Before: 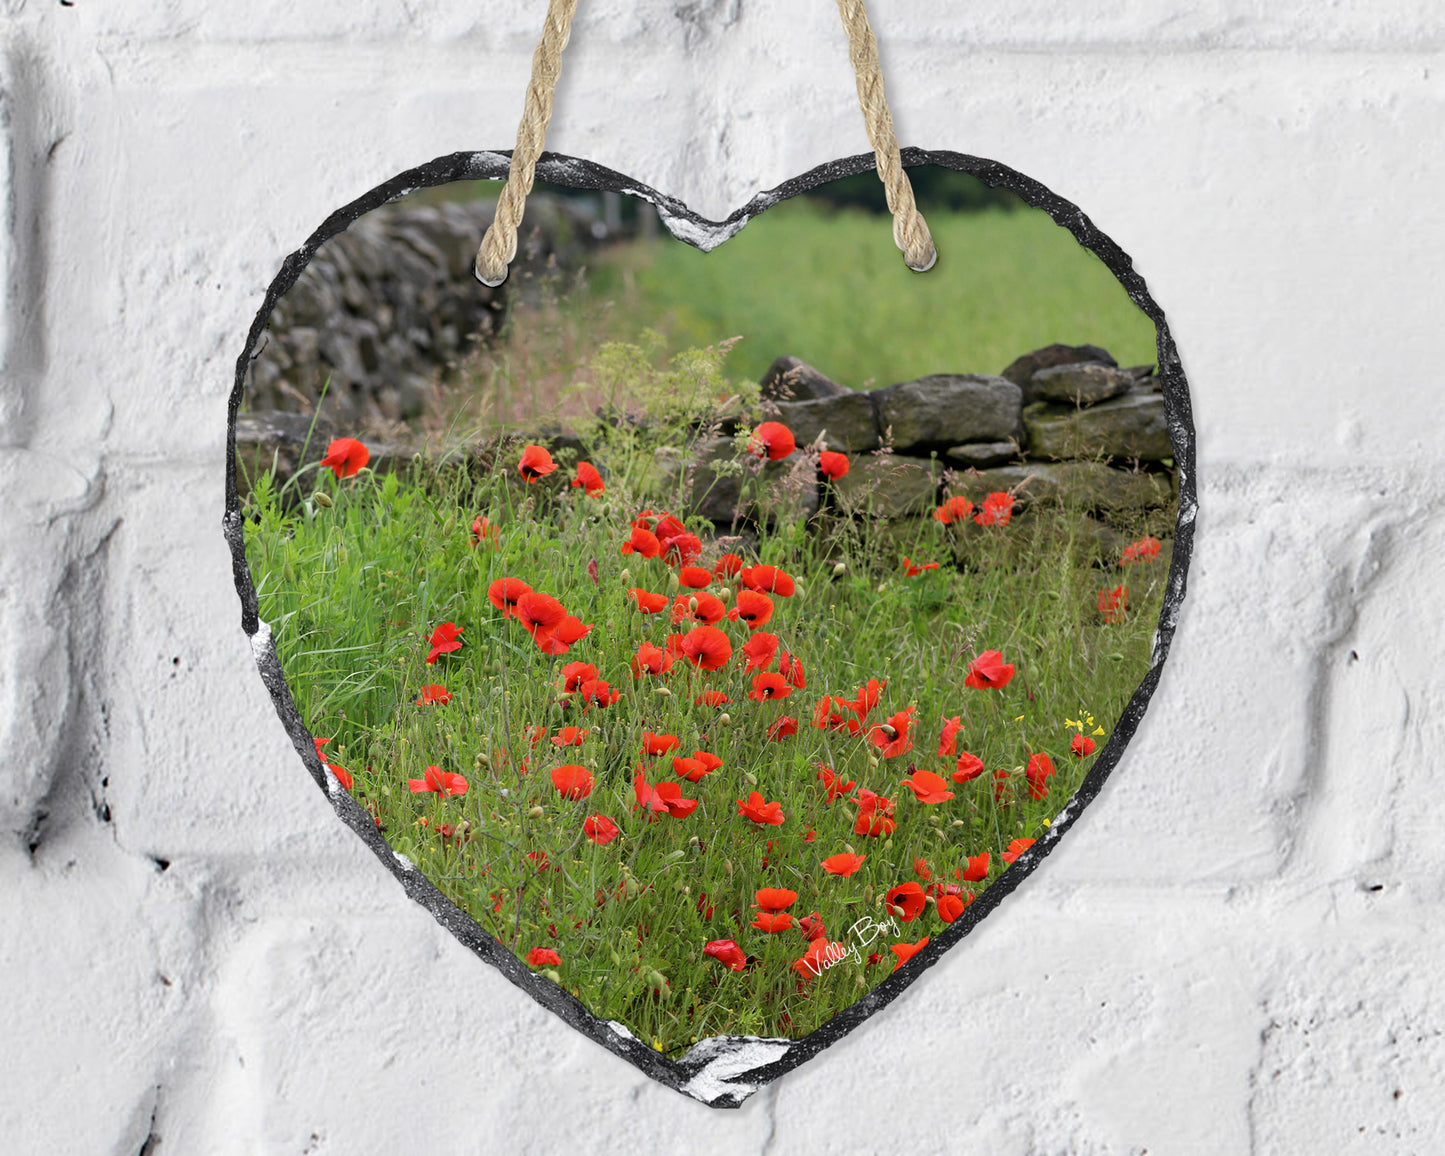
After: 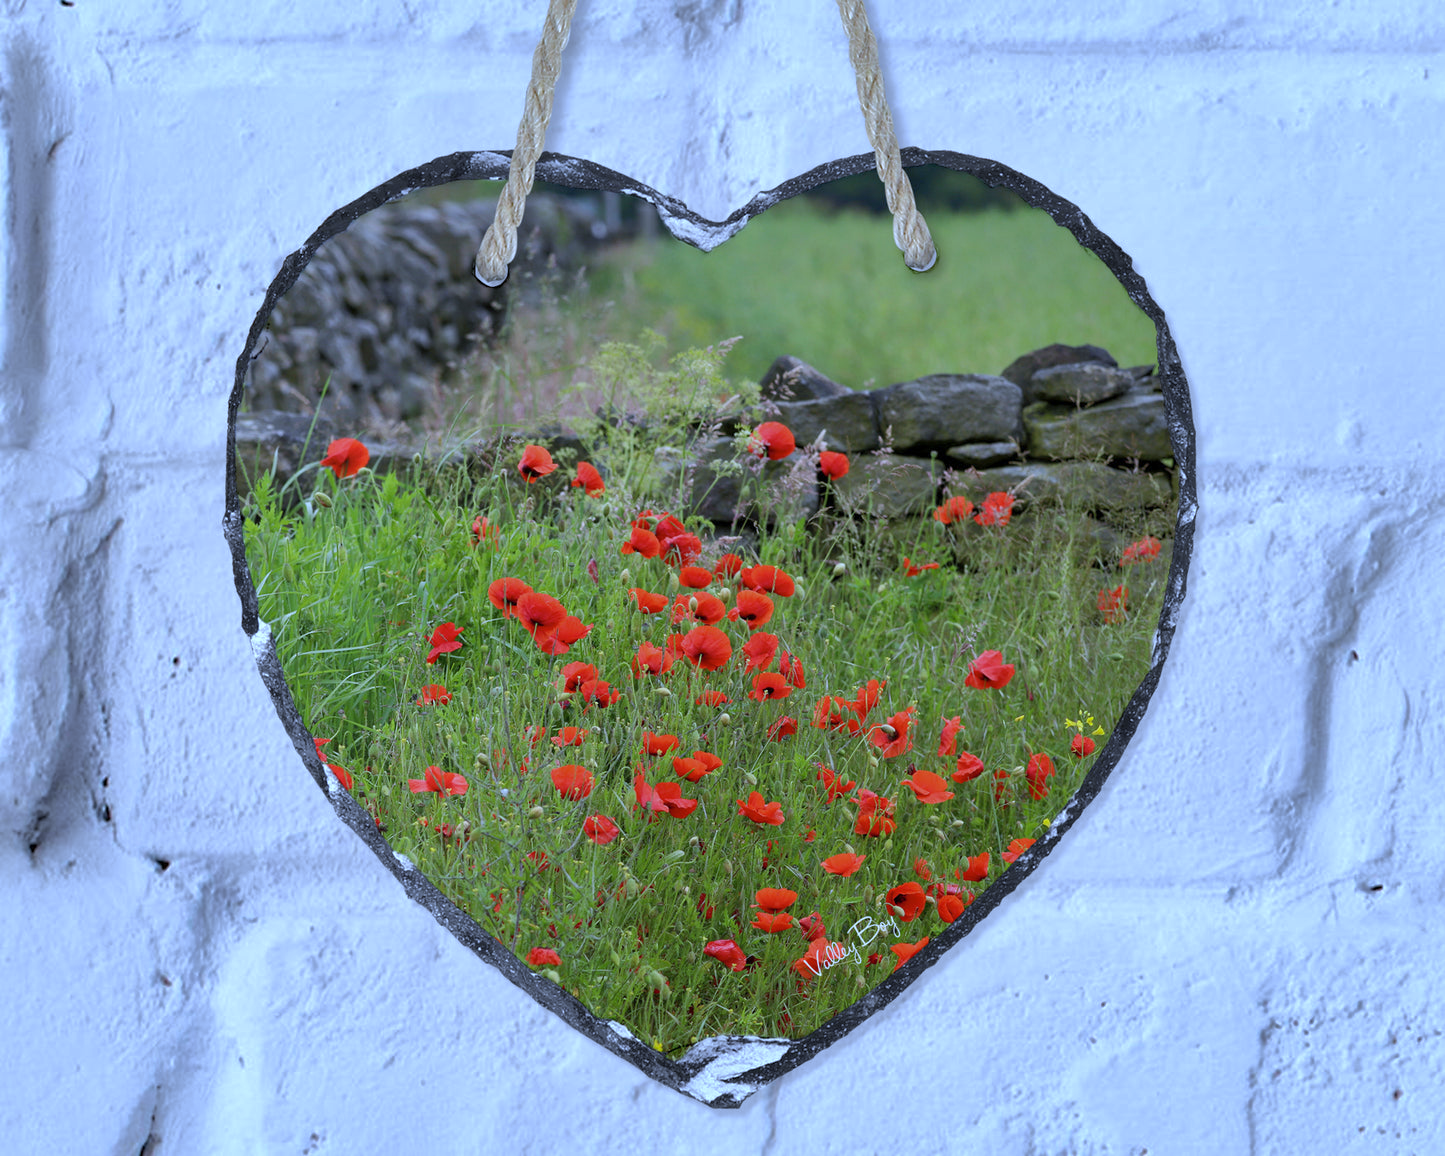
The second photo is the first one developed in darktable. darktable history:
shadows and highlights: on, module defaults
white balance: red 0.871, blue 1.249
